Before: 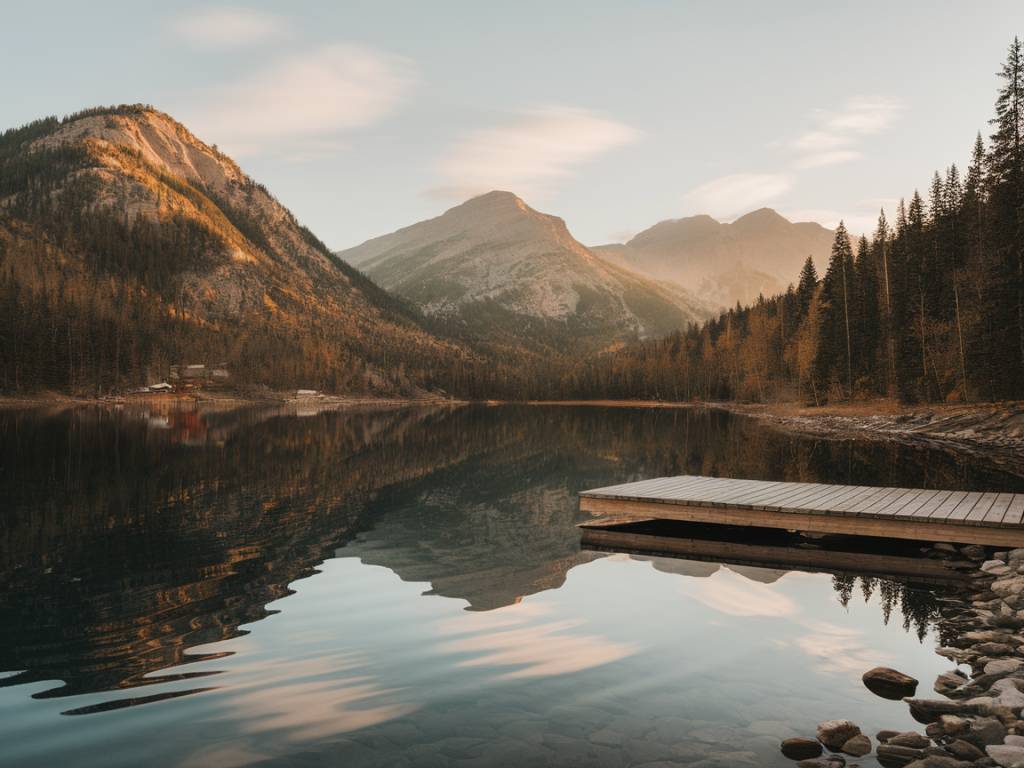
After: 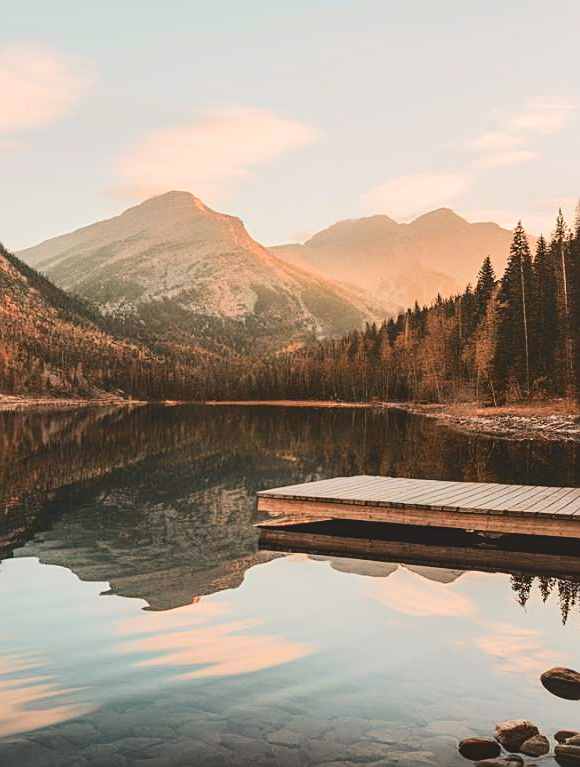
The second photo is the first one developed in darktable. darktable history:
contrast brightness saturation: contrast -0.19, saturation 0.19
tone curve: curves: ch0 [(0, 0.019) (0.204, 0.162) (0.491, 0.519) (0.748, 0.765) (1, 0.919)]; ch1 [(0, 0) (0.179, 0.173) (0.322, 0.32) (0.442, 0.447) (0.496, 0.504) (0.566, 0.585) (0.761, 0.803) (1, 1)]; ch2 [(0, 0) (0.434, 0.447) (0.483, 0.487) (0.555, 0.563) (0.697, 0.68) (1, 1)], color space Lab, independent channels, preserve colors none
crop: left 31.458%, top 0%, right 11.876%
sharpen: on, module defaults
tone equalizer: -8 EV -0.75 EV, -7 EV -0.7 EV, -6 EV -0.6 EV, -5 EV -0.4 EV, -3 EV 0.4 EV, -2 EV 0.6 EV, -1 EV 0.7 EV, +0 EV 0.75 EV, edges refinement/feathering 500, mask exposure compensation -1.57 EV, preserve details no
local contrast: detail 110%
exposure: exposure 0.3 EV, compensate highlight preservation false
